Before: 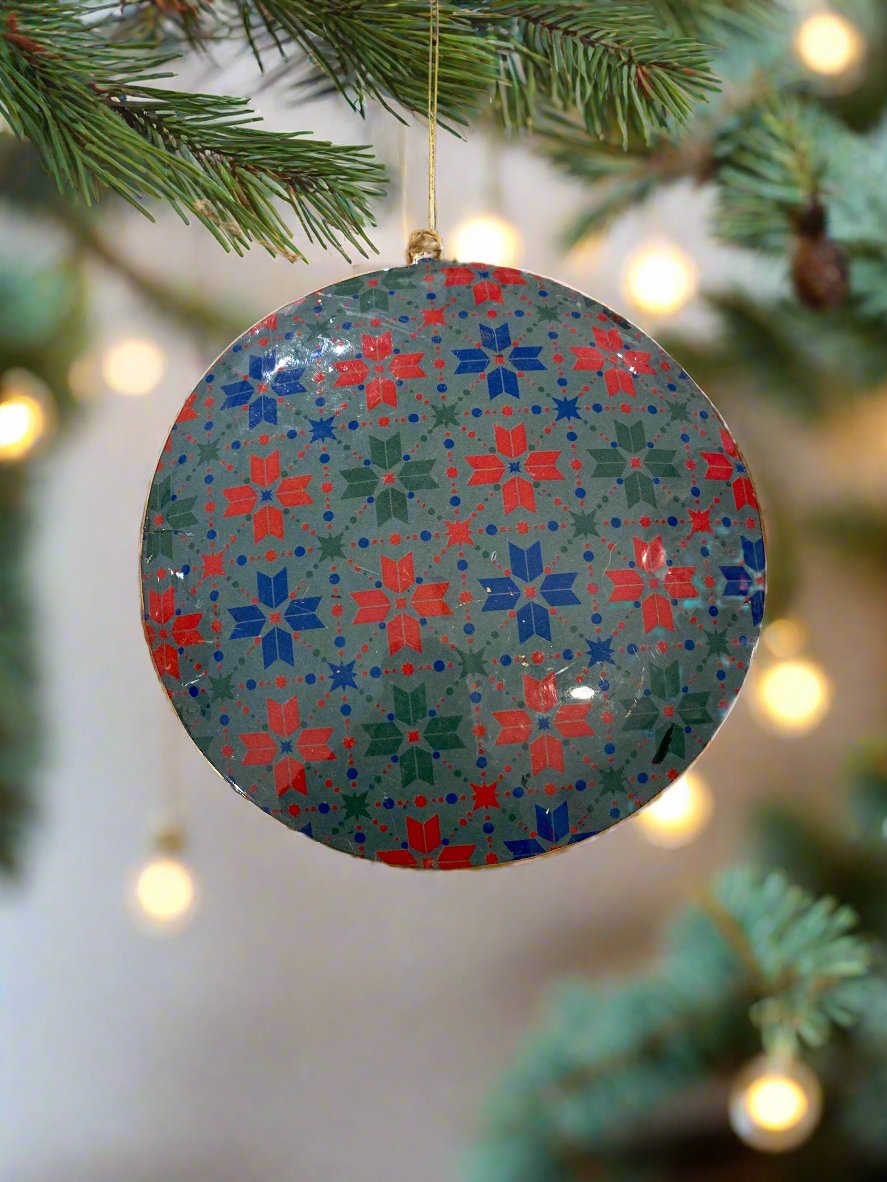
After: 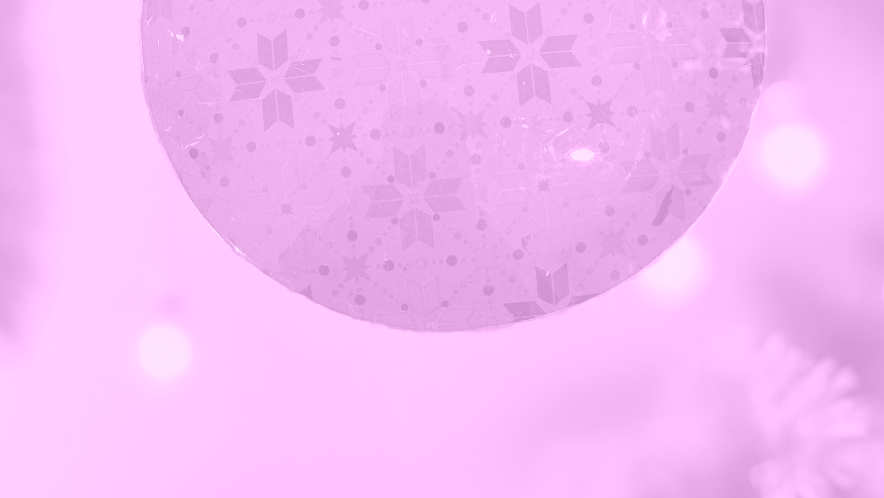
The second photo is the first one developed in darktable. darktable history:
color balance rgb: perceptual saturation grading › global saturation 30%
shadows and highlights: on, module defaults
crop: top 45.551%, bottom 12.262%
colorize: hue 331.2°, saturation 69%, source mix 30.28%, lightness 69.02%, version 1
